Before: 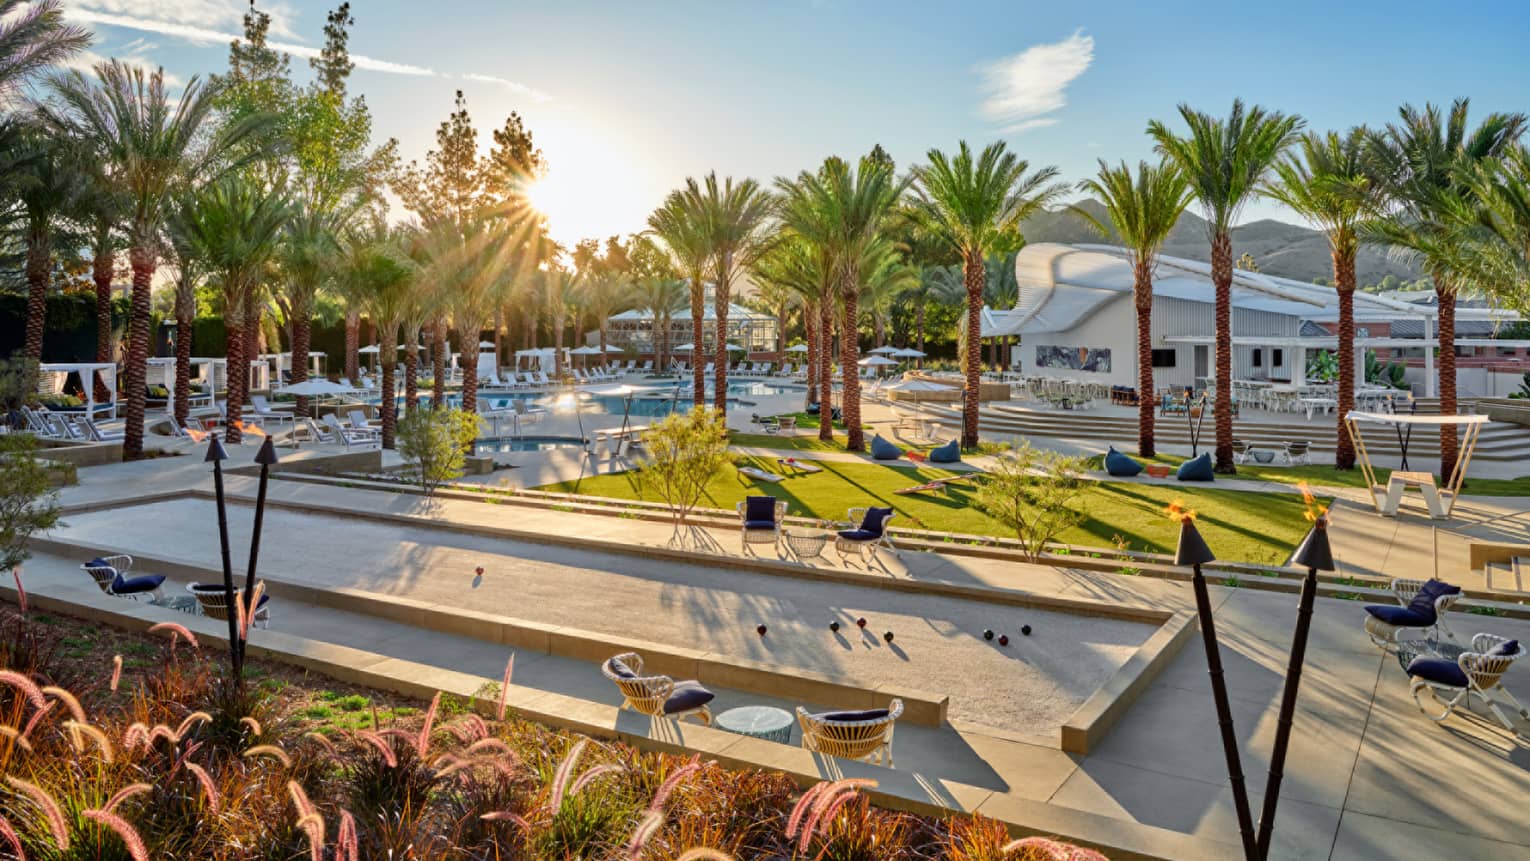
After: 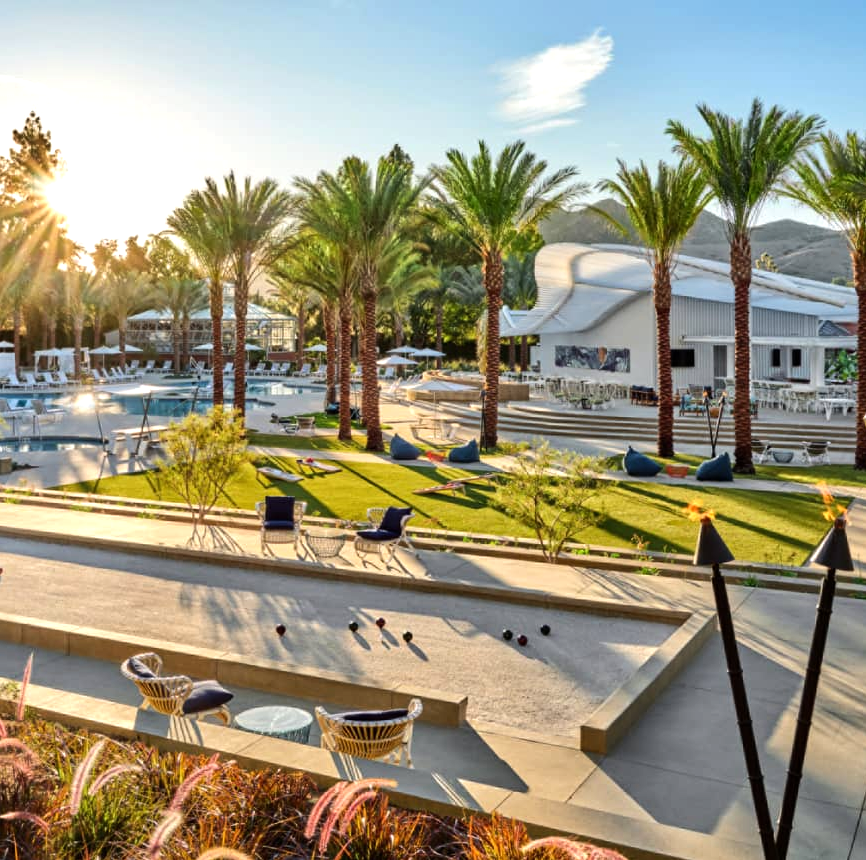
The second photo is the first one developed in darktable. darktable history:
crop: left 31.458%, top 0%, right 11.876%
tone equalizer: -8 EV -0.417 EV, -7 EV -0.389 EV, -6 EV -0.333 EV, -5 EV -0.222 EV, -3 EV 0.222 EV, -2 EV 0.333 EV, -1 EV 0.389 EV, +0 EV 0.417 EV, edges refinement/feathering 500, mask exposure compensation -1.57 EV, preserve details no
